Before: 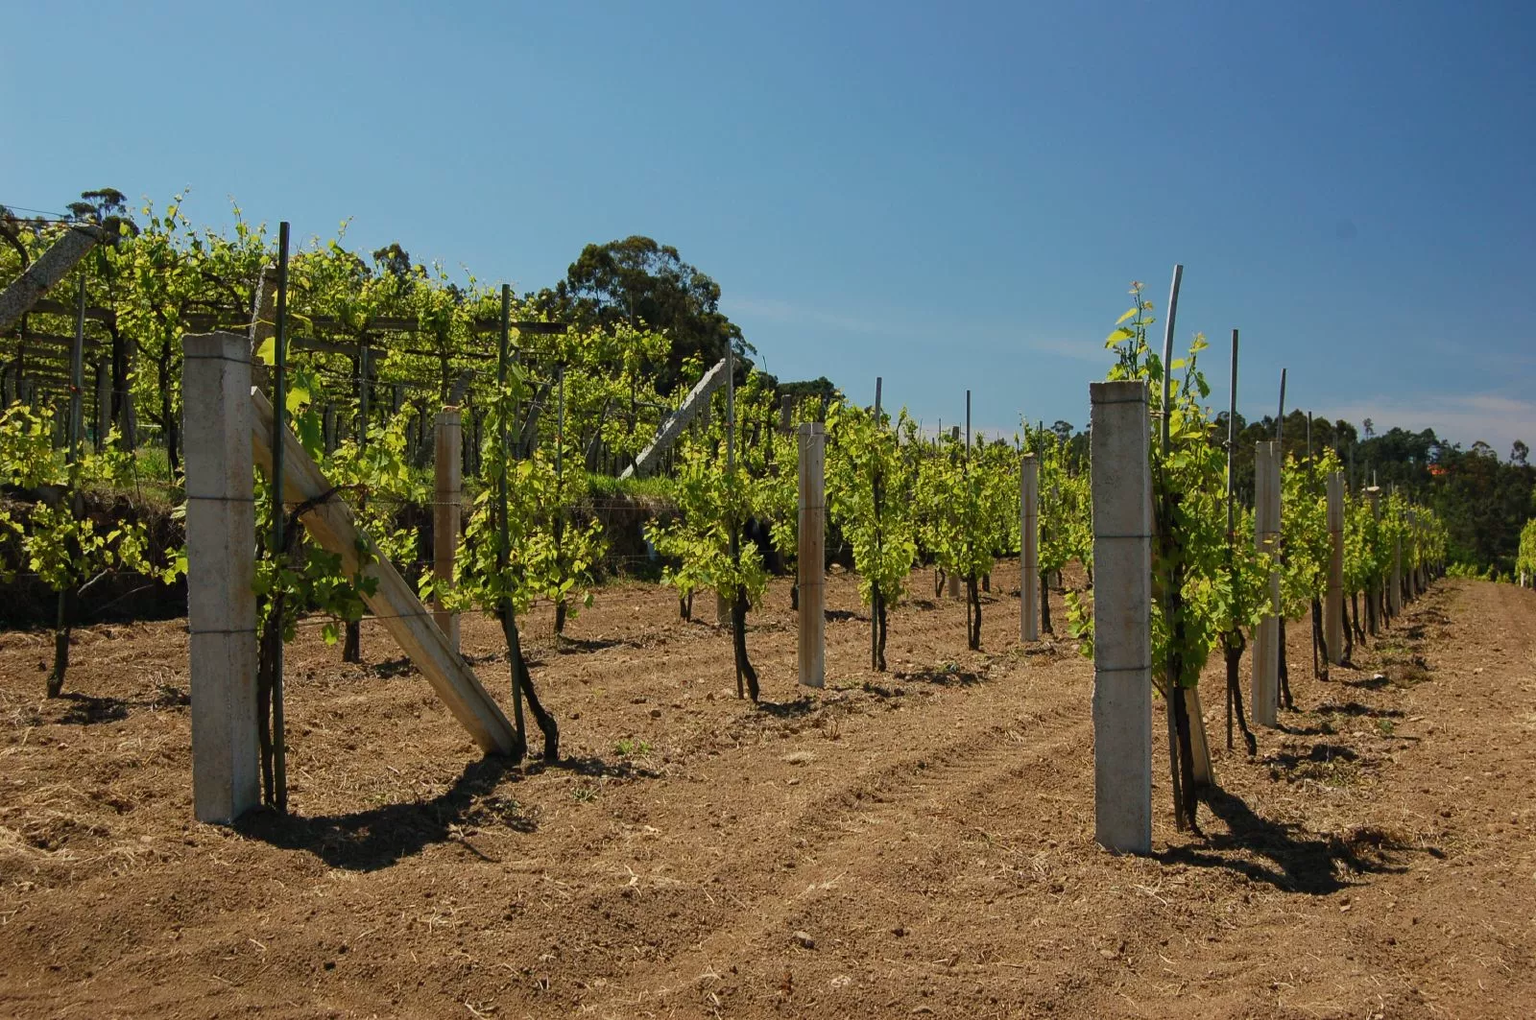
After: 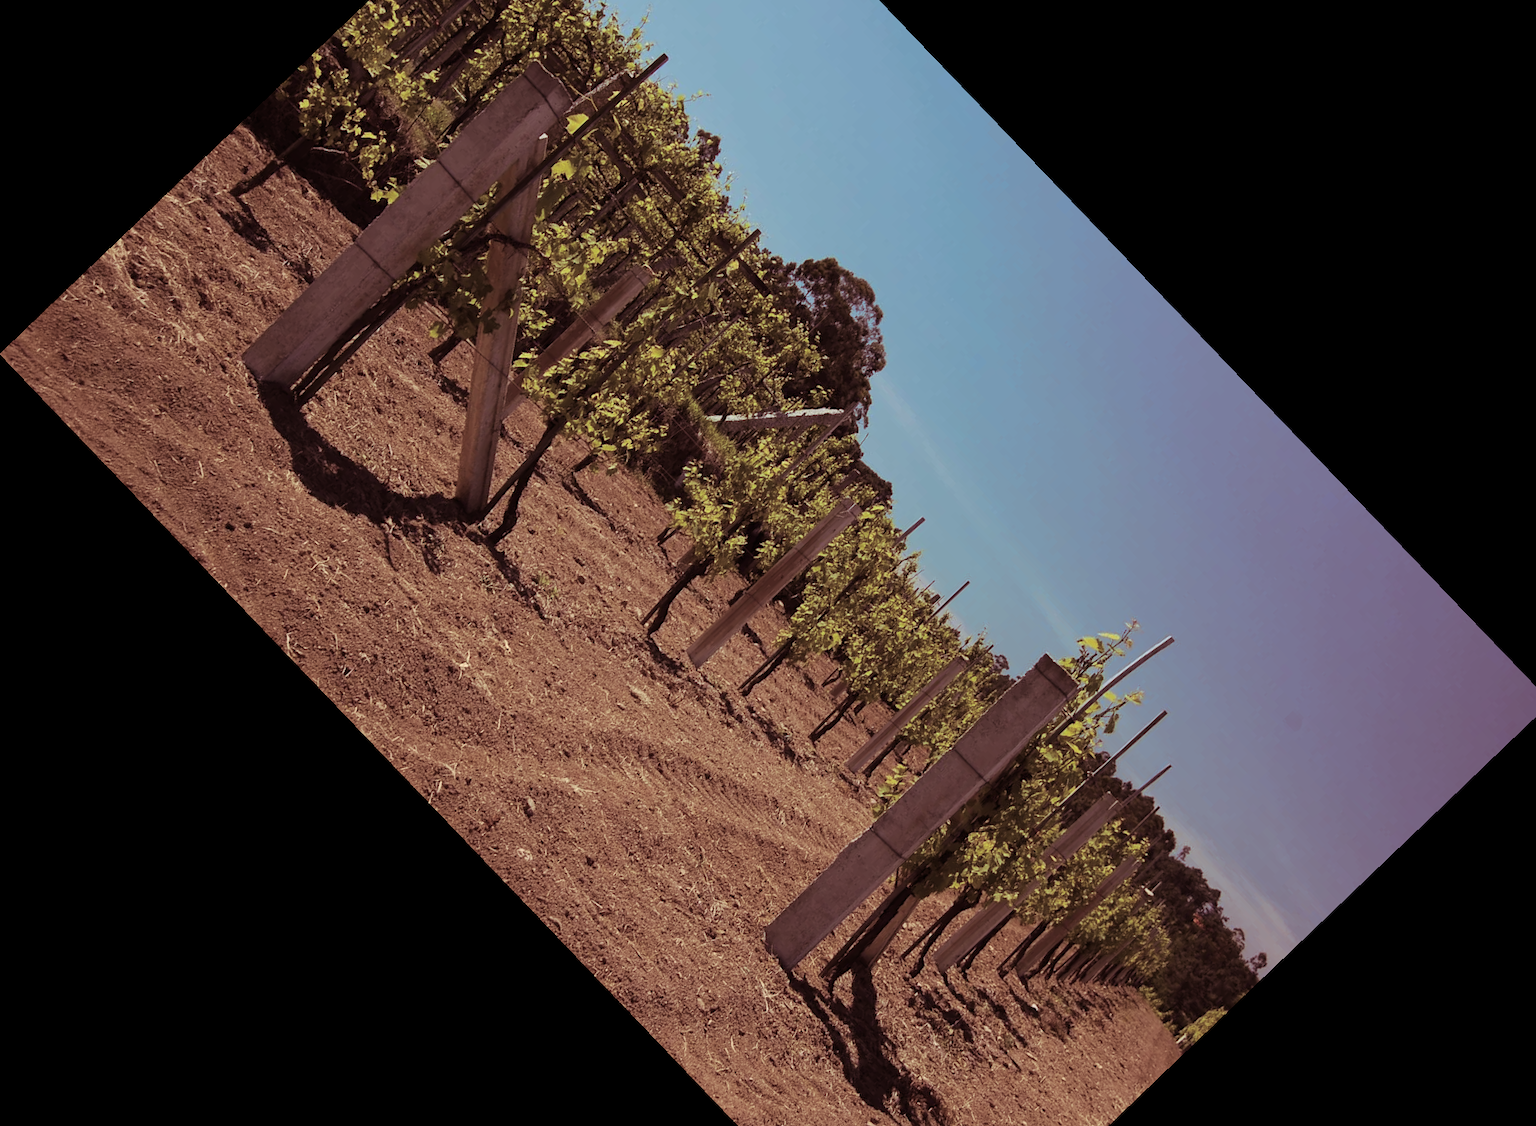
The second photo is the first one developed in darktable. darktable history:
split-toning: on, module defaults
color contrast: green-magenta contrast 0.84, blue-yellow contrast 0.86
crop and rotate: angle -46.26°, top 16.234%, right 0.912%, bottom 11.704%
